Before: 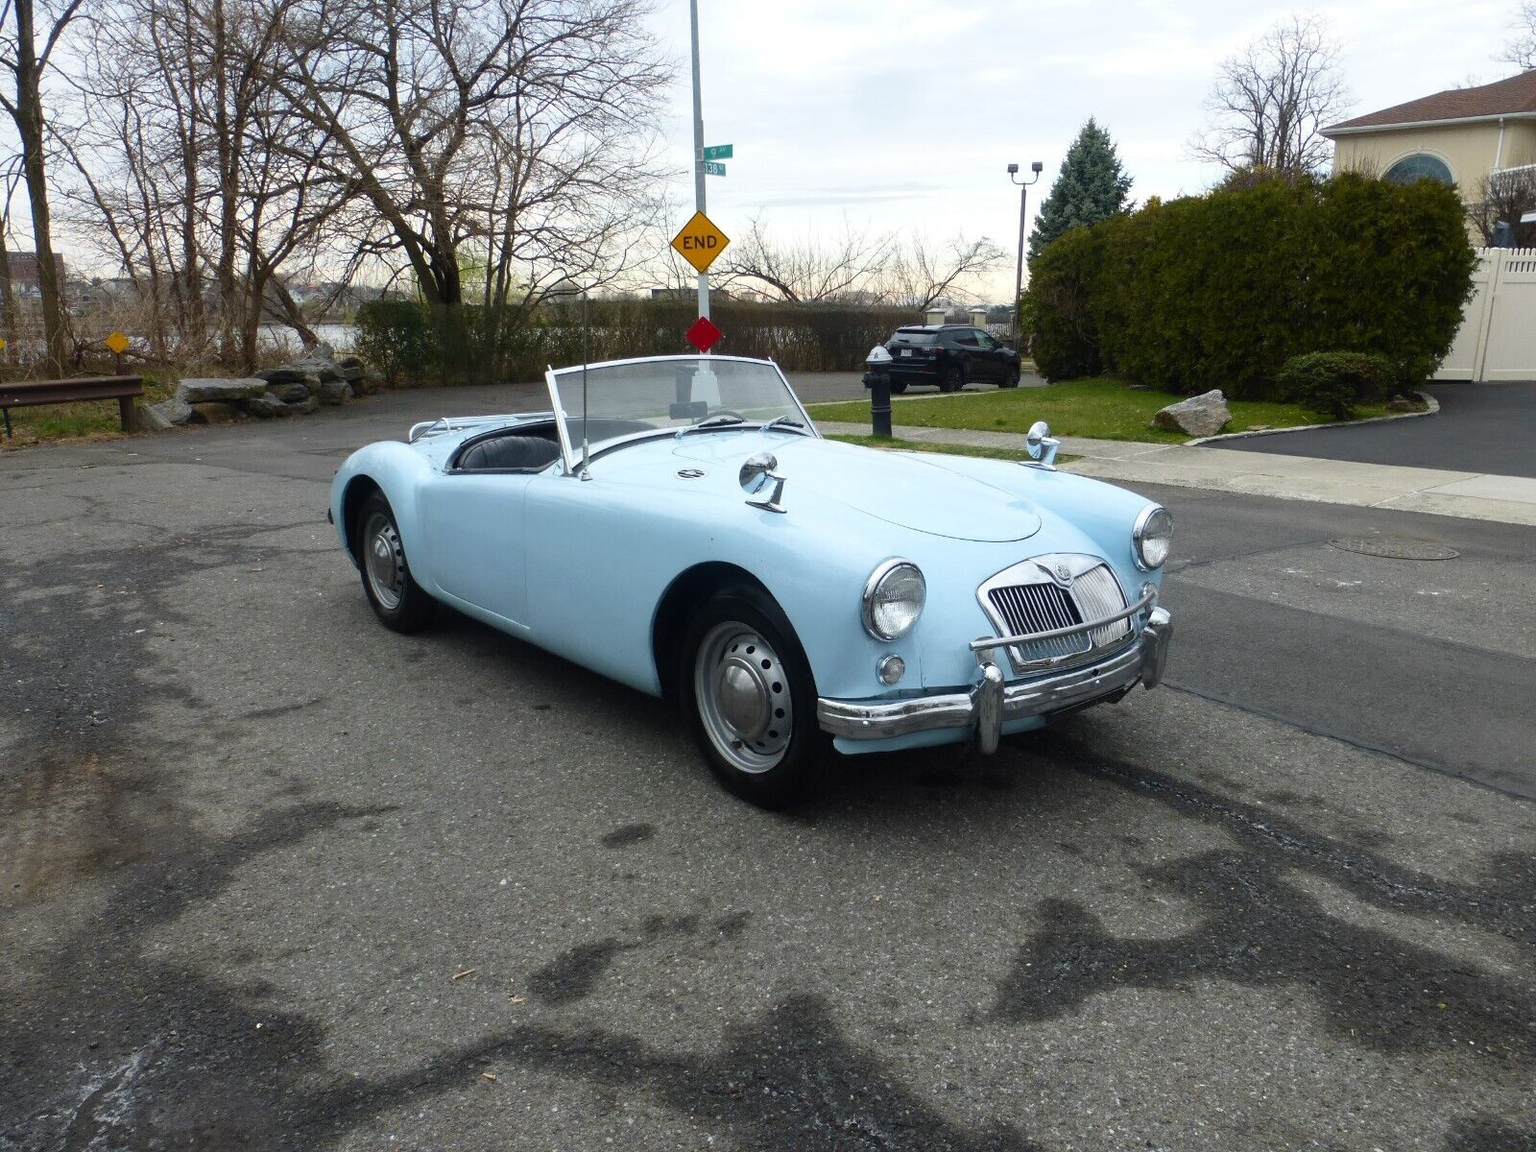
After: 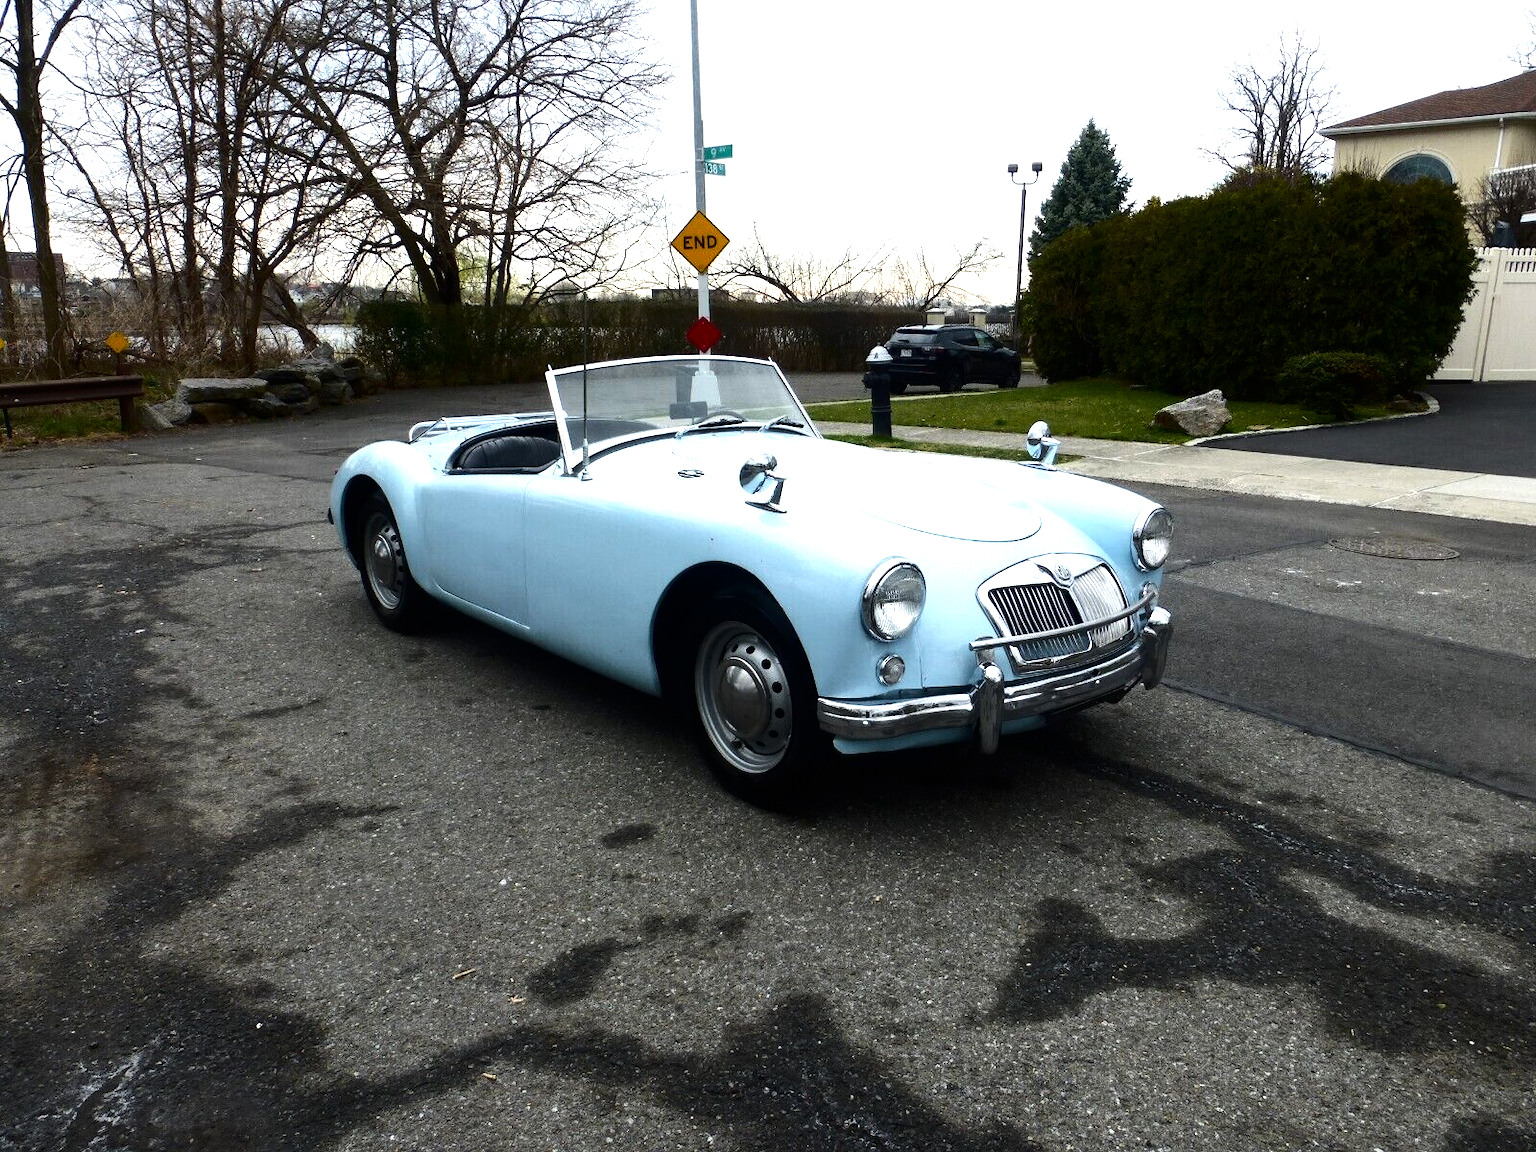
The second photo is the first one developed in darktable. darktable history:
contrast brightness saturation: contrast 0.066, brightness -0.133, saturation 0.046
tone equalizer: -8 EV -0.775 EV, -7 EV -0.678 EV, -6 EV -0.574 EV, -5 EV -0.38 EV, -3 EV 0.403 EV, -2 EV 0.6 EV, -1 EV 0.686 EV, +0 EV 0.754 EV, edges refinement/feathering 500, mask exposure compensation -1.57 EV, preserve details no
